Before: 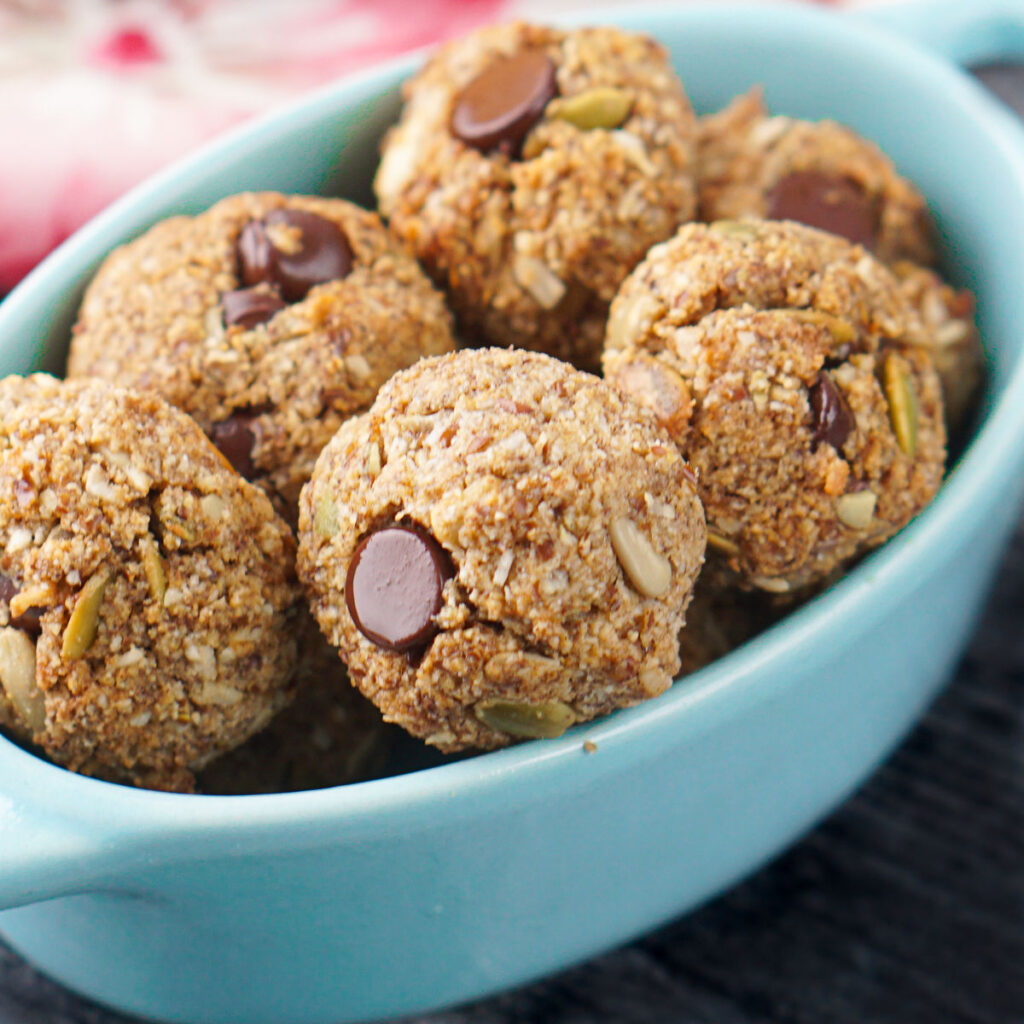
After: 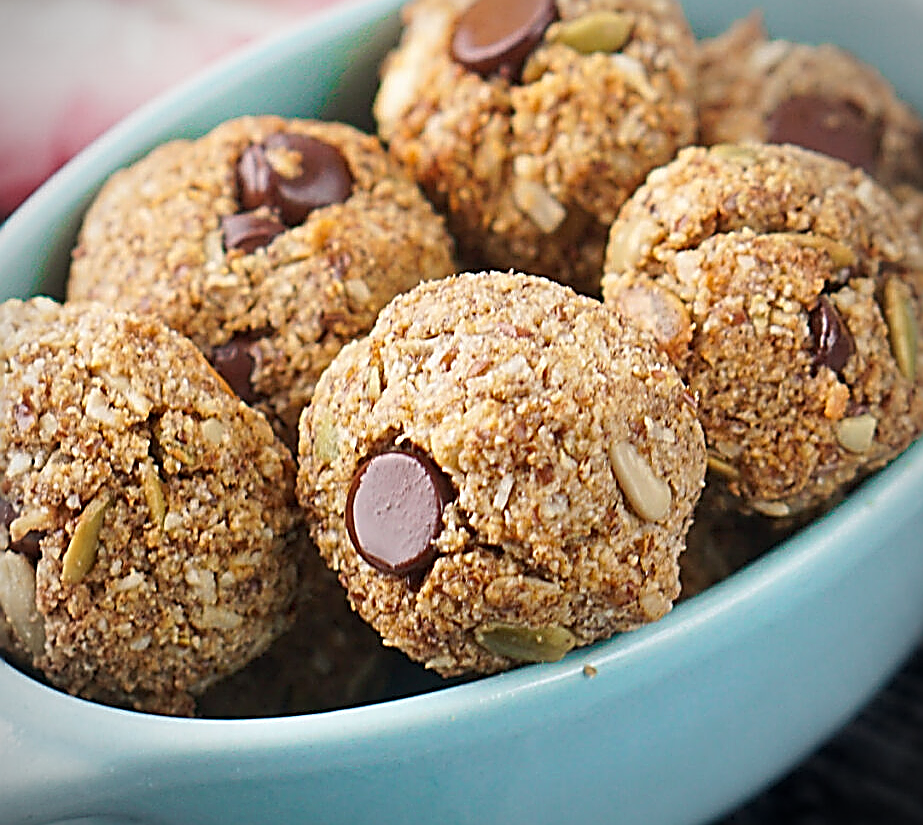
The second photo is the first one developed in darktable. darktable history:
crop: top 7.462%, right 9.861%, bottom 11.97%
sharpen: amount 1.994
vignetting: unbound false
